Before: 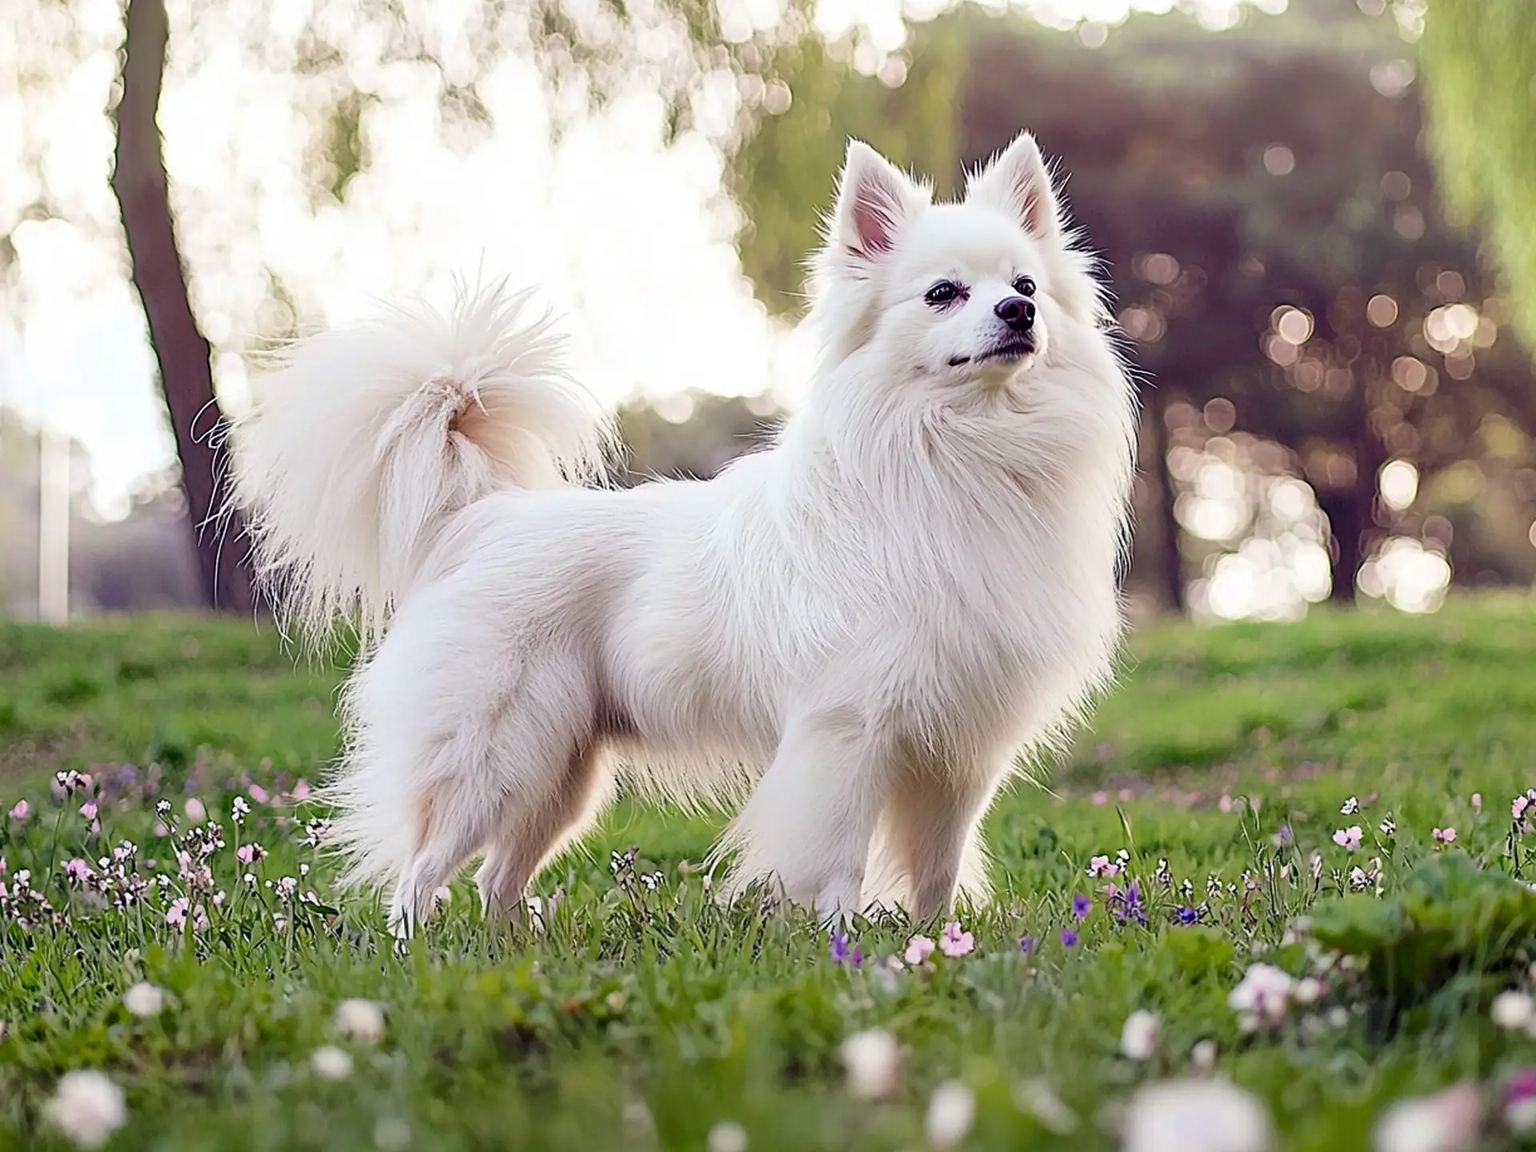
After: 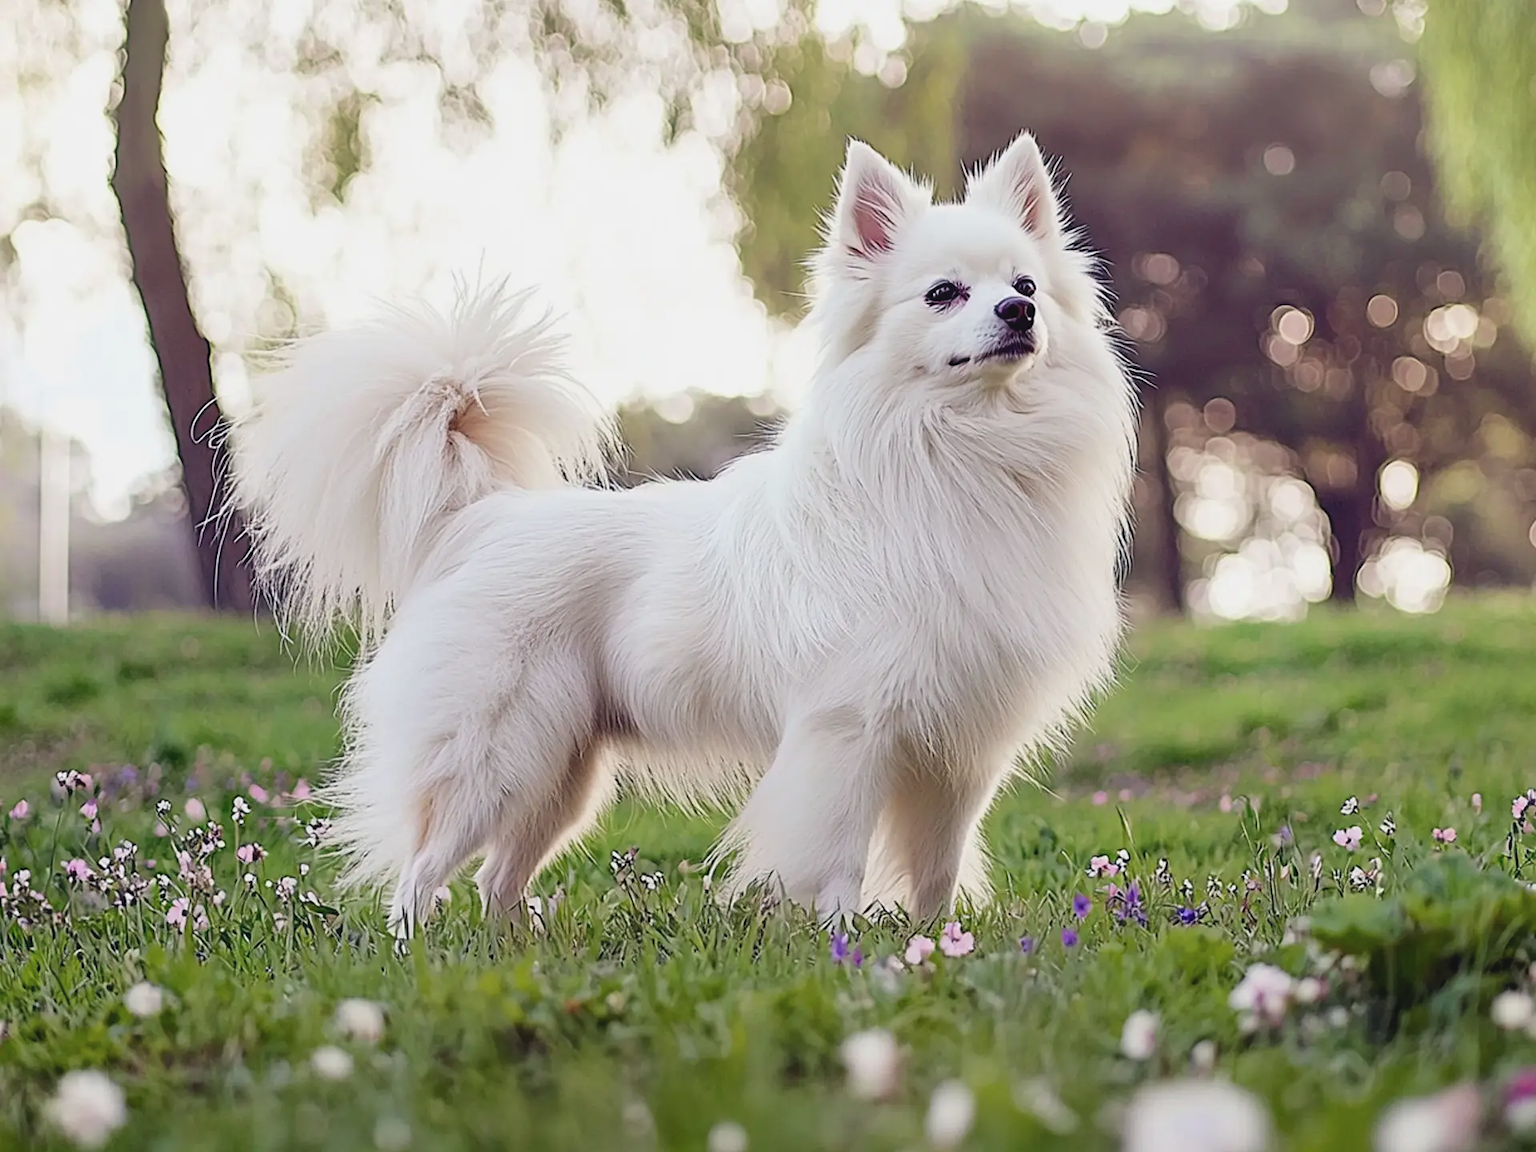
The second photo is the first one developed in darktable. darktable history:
white balance: emerald 1
contrast brightness saturation: contrast -0.1, saturation -0.1
